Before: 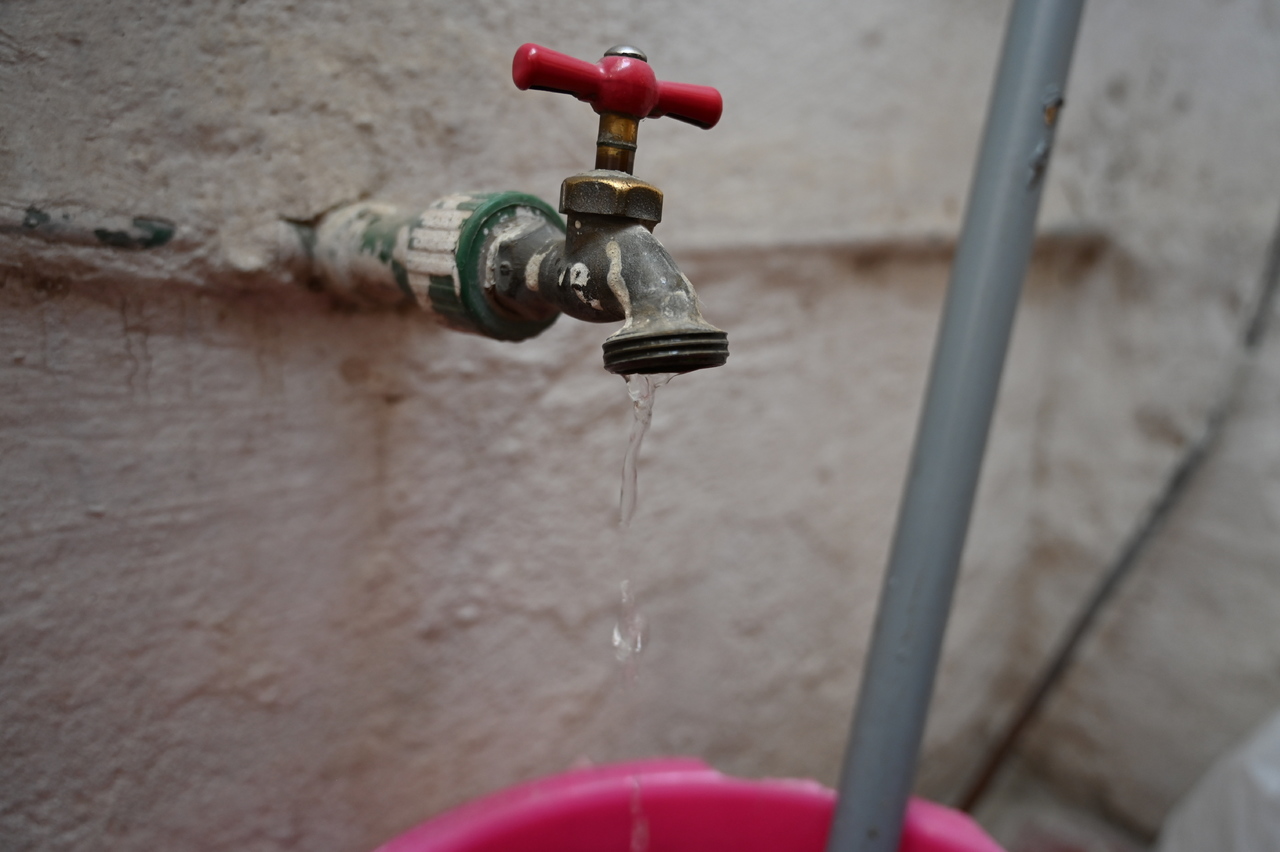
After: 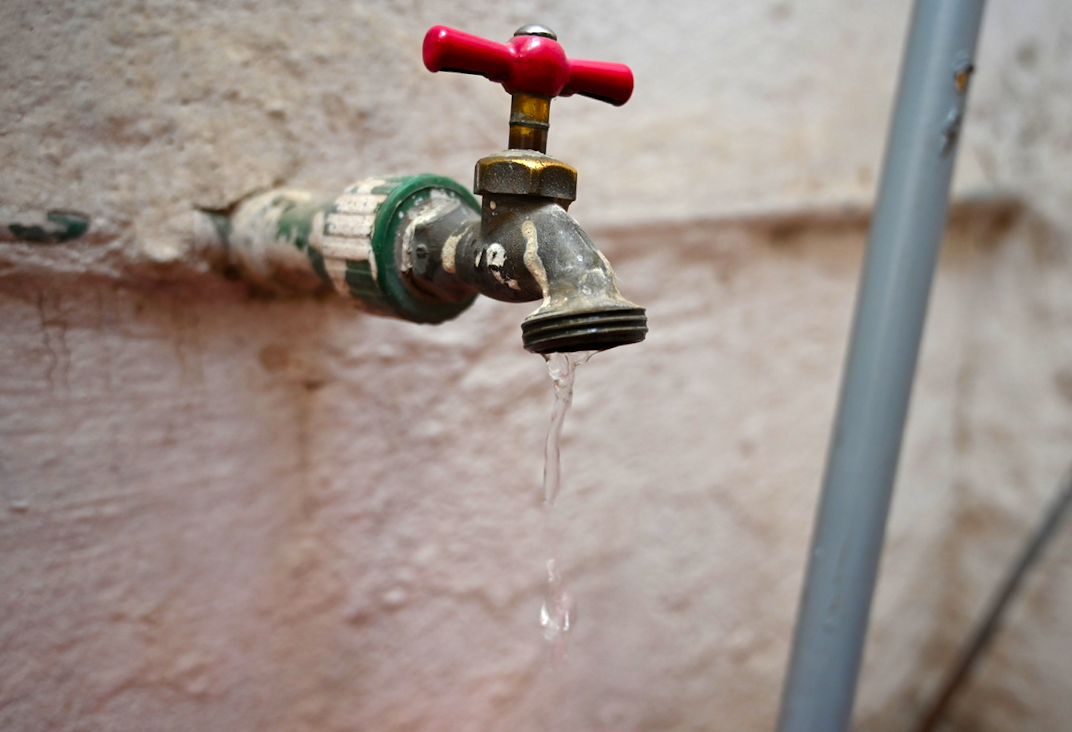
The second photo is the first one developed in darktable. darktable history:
crop and rotate: left 7.196%, top 4.574%, right 10.605%, bottom 13.178%
rotate and perspective: rotation -1.77°, lens shift (horizontal) 0.004, automatic cropping off
levels: mode automatic, black 0.023%, white 99.97%, levels [0.062, 0.494, 0.925]
color balance rgb: perceptual saturation grading › global saturation 25%, global vibrance 20%
